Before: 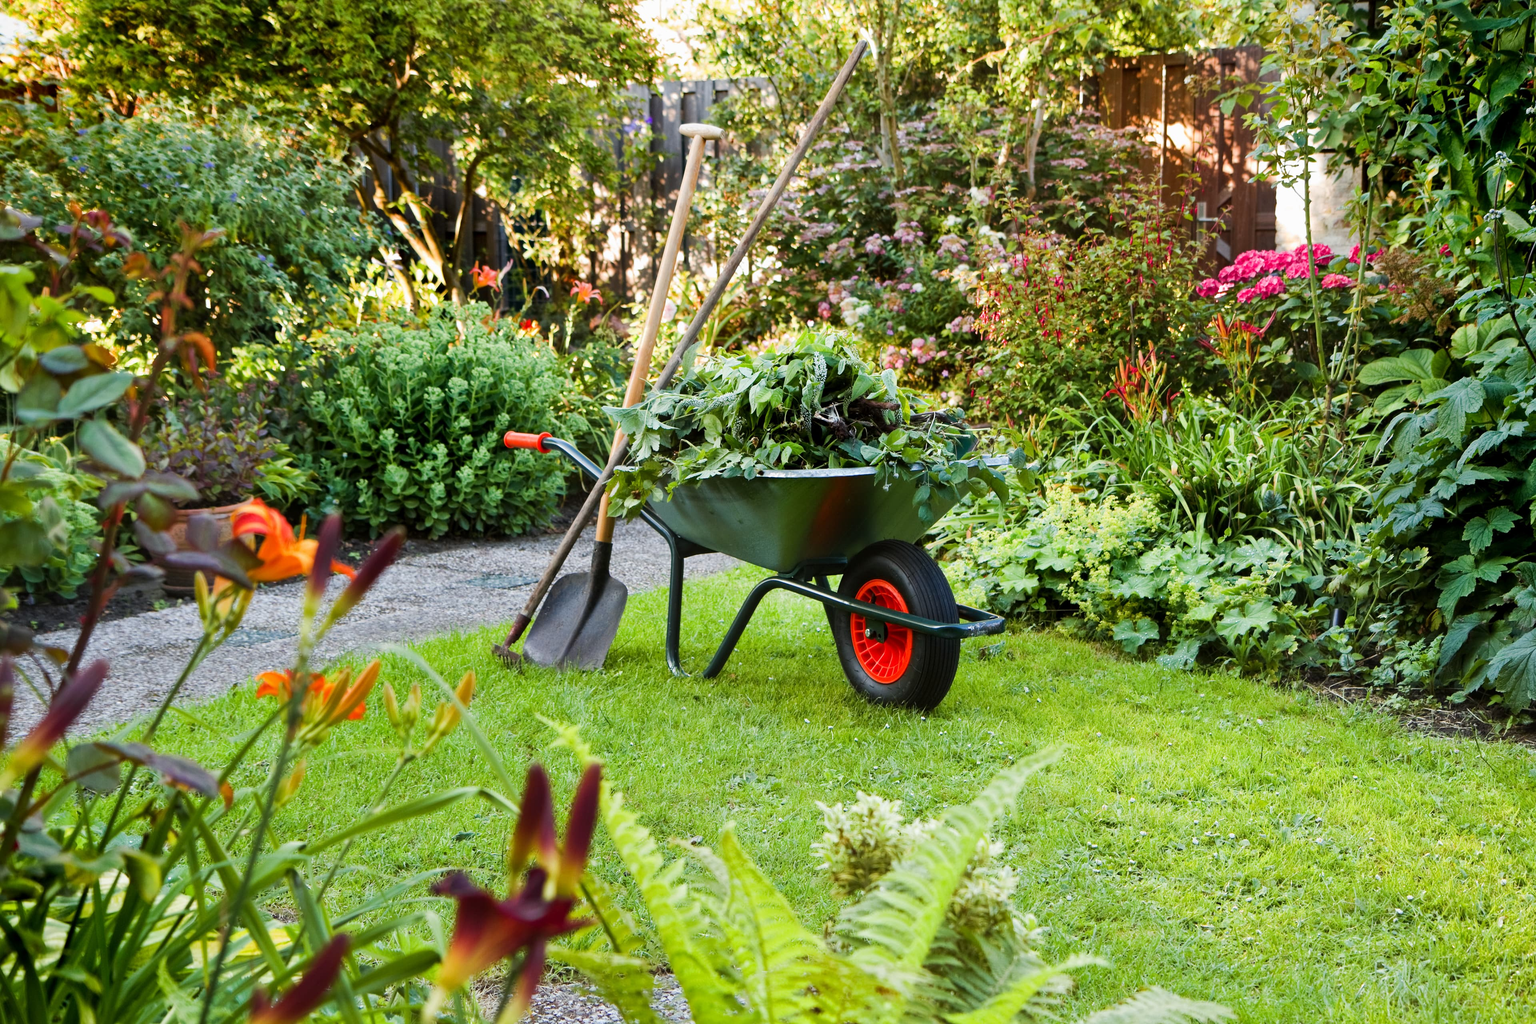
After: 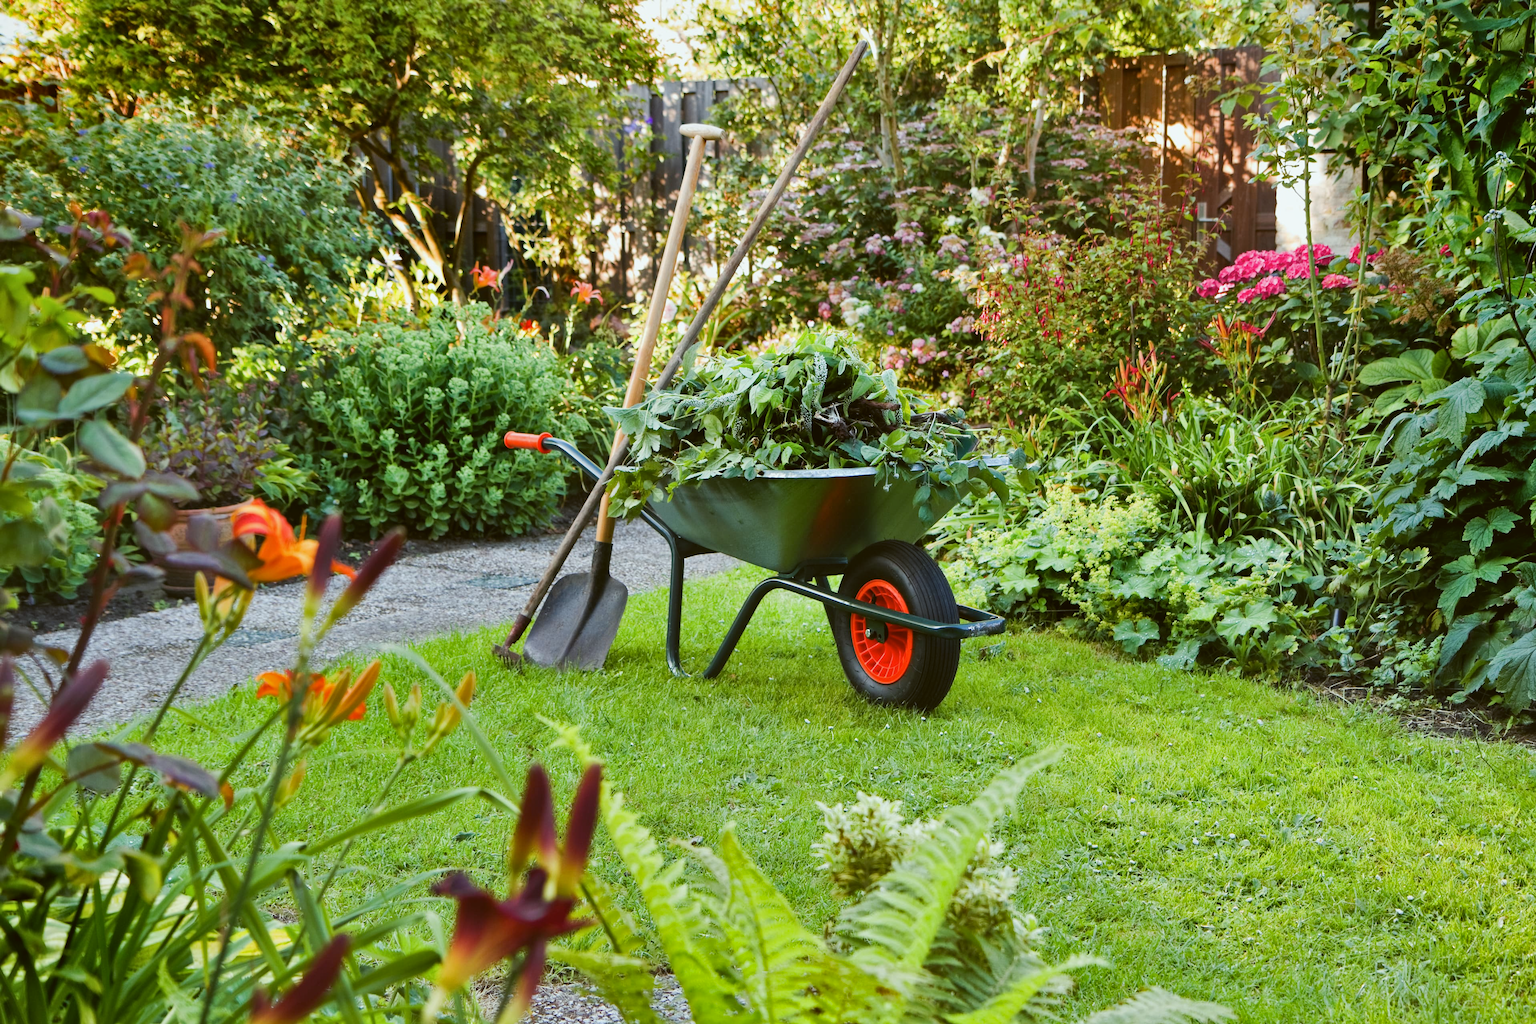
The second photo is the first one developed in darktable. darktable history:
exposure: exposure -0.01 EV, compensate highlight preservation false
shadows and highlights: radius 133.83, soften with gaussian
color balance: lift [1.004, 1.002, 1.002, 0.998], gamma [1, 1.007, 1.002, 0.993], gain [1, 0.977, 1.013, 1.023], contrast -3.64%
